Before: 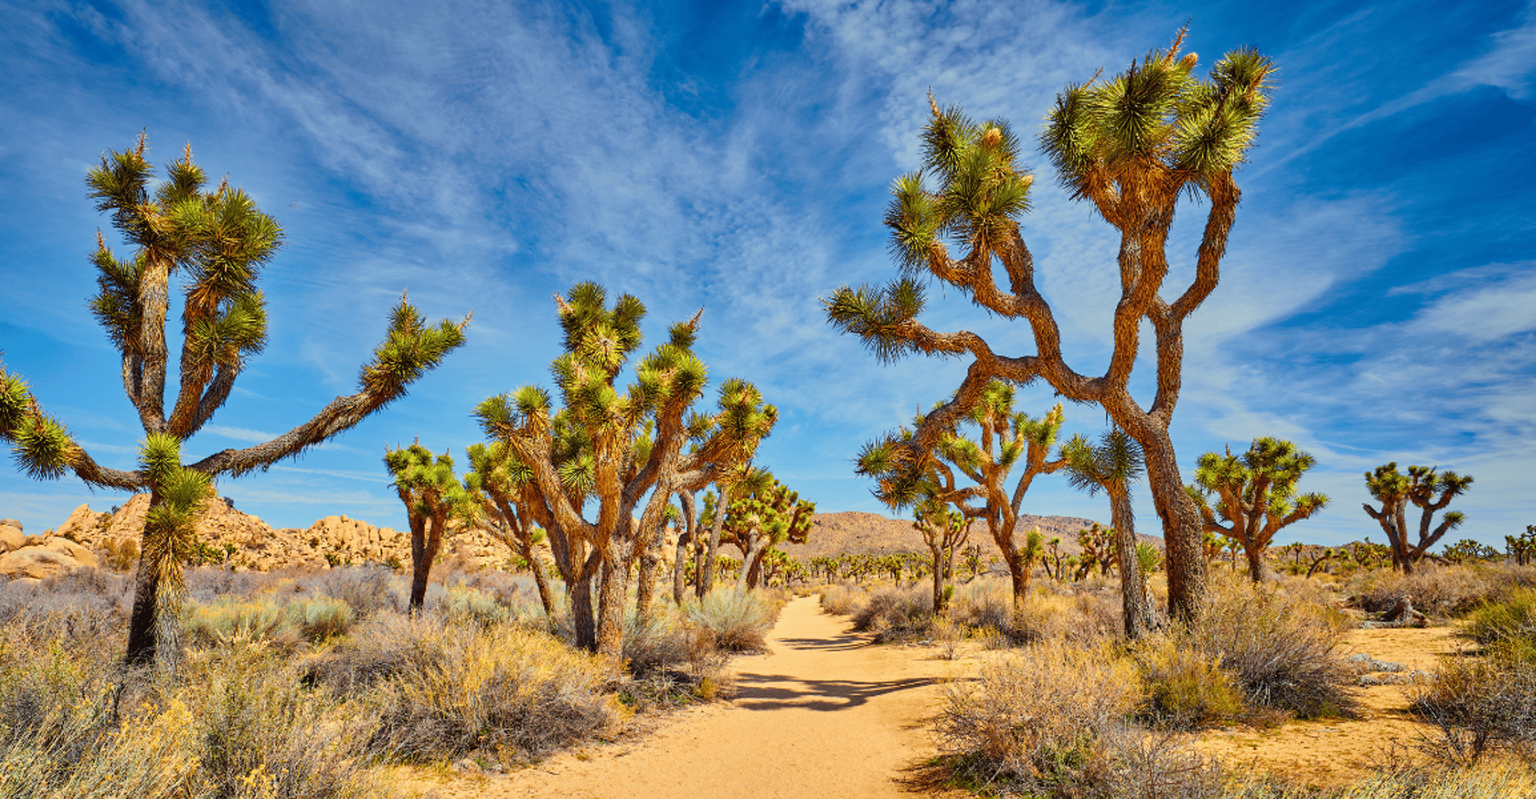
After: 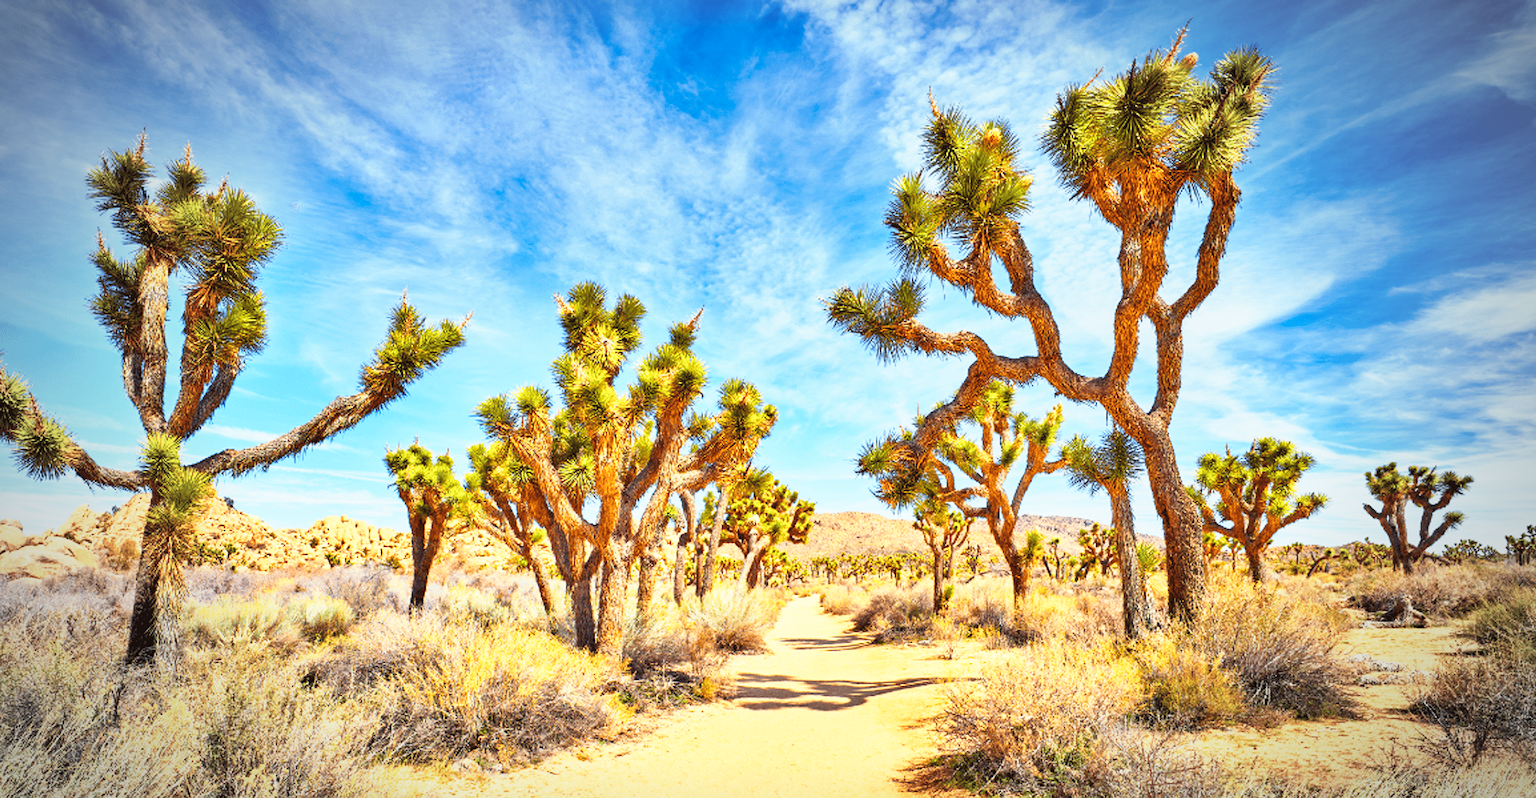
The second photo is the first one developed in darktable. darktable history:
vignetting: fall-off start 70.66%, width/height ratio 1.334
base curve: curves: ch0 [(0, 0) (0.495, 0.917) (1, 1)], preserve colors none
